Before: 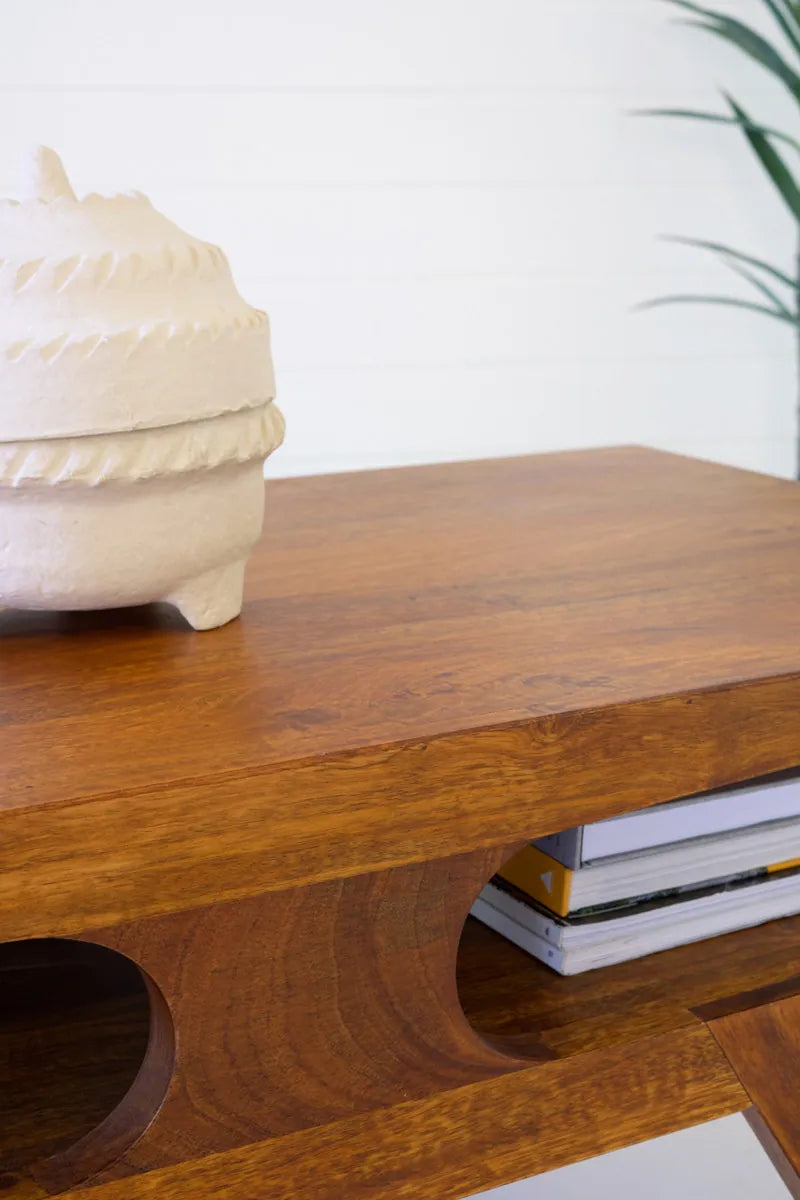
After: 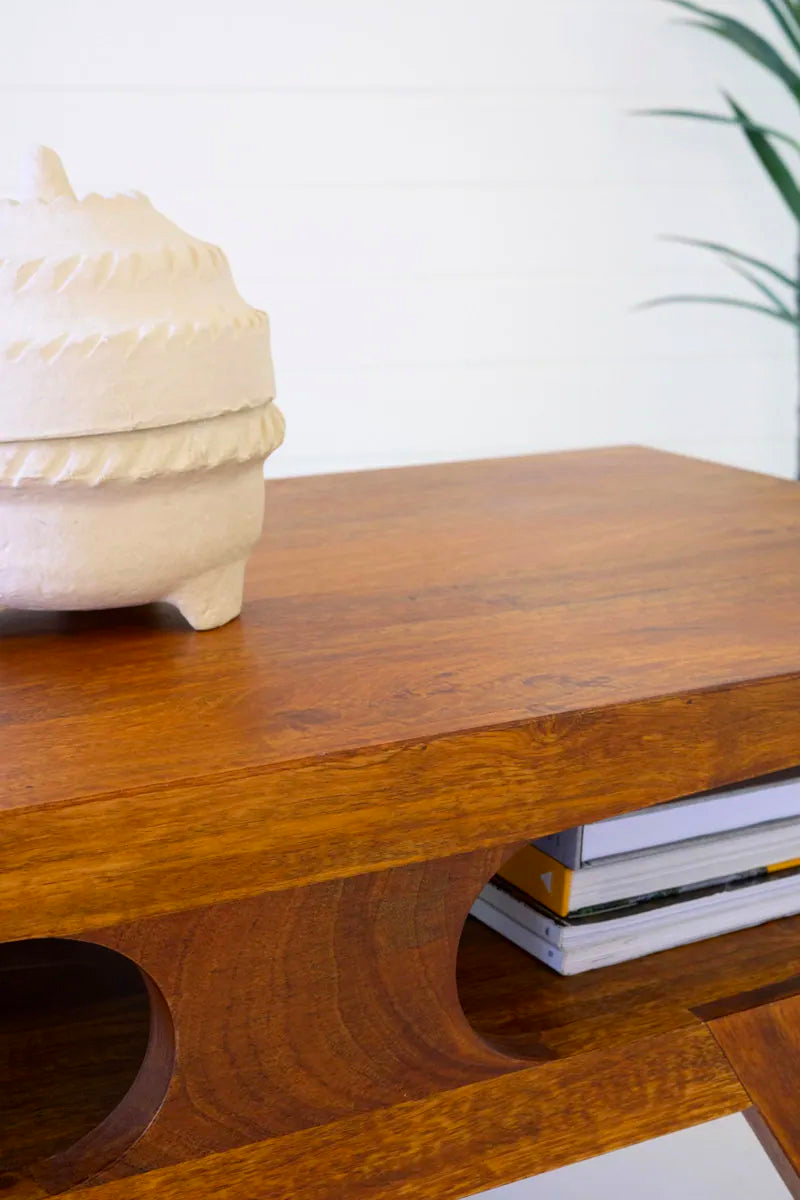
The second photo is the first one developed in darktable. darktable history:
contrast brightness saturation: contrast 0.08, saturation 0.2
exposure: exposure 0 EV, compensate highlight preservation false
